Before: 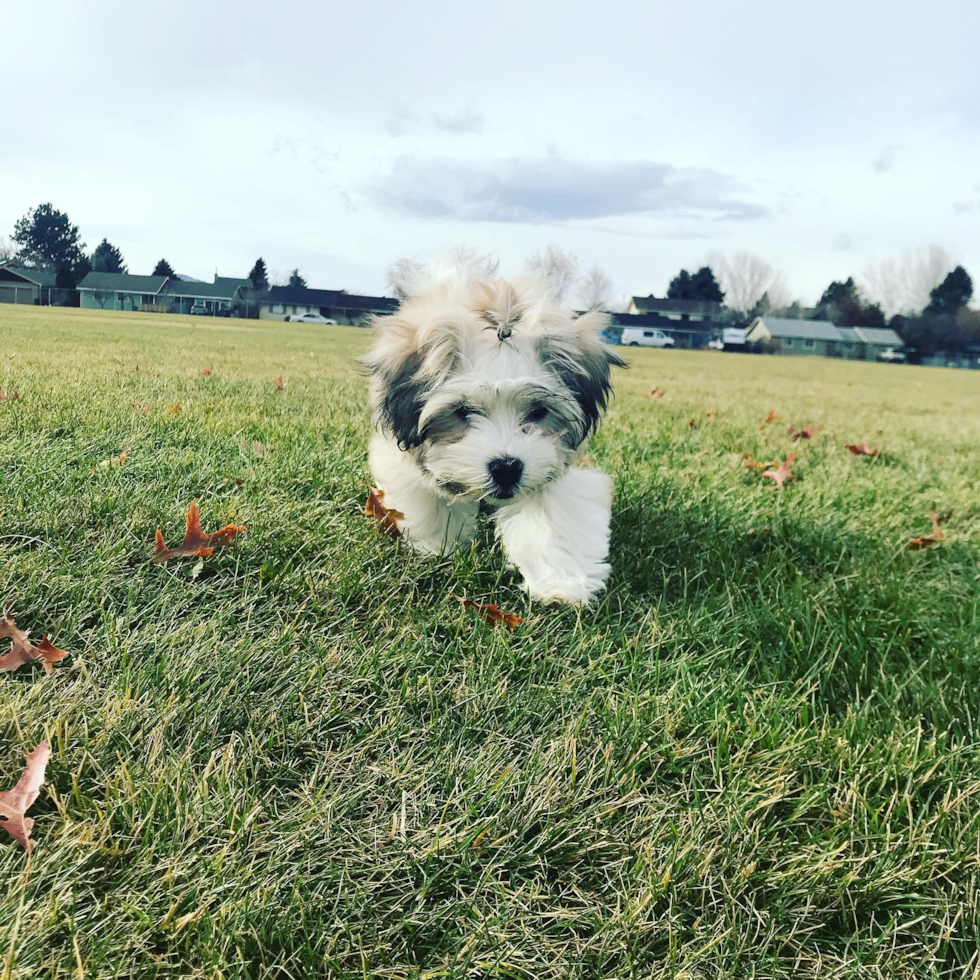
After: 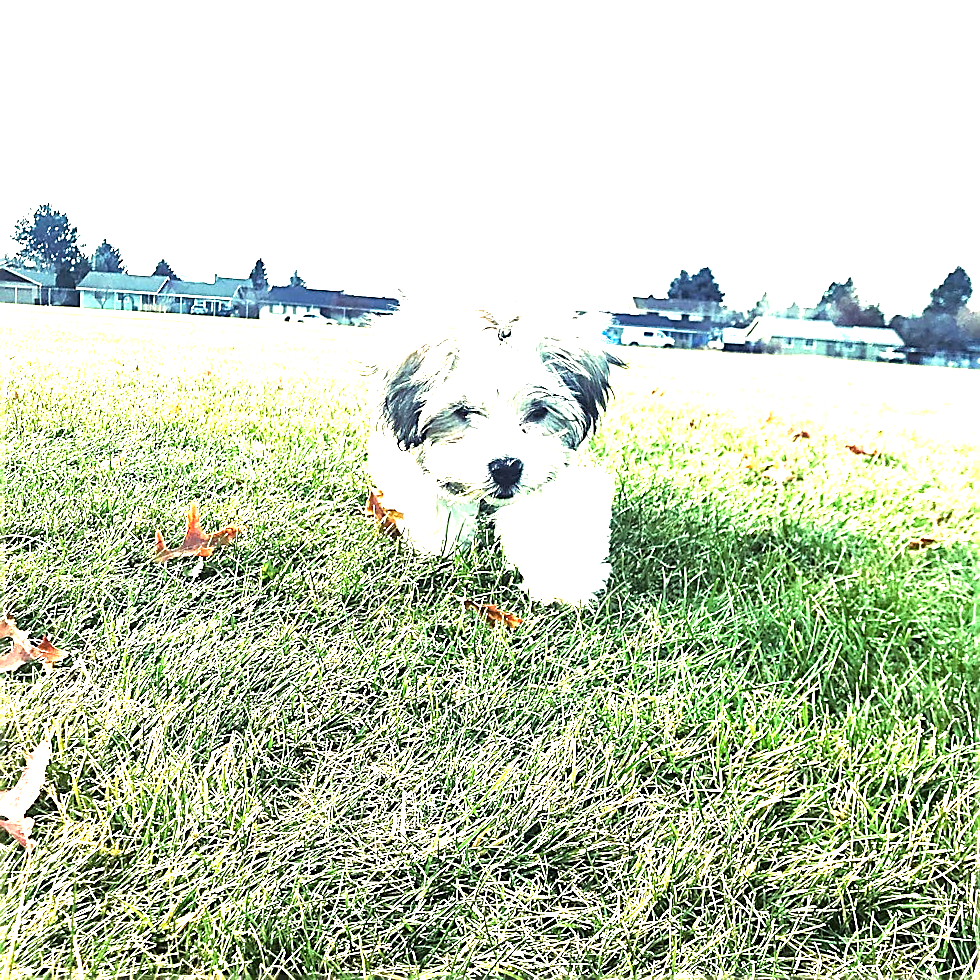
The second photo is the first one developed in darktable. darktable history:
tone equalizer: -8 EV -1.11 EV, -7 EV -0.995 EV, -6 EV -0.833 EV, -5 EV -0.573 EV, -3 EV 0.587 EV, -2 EV 0.883 EV, -1 EV 0.994 EV, +0 EV 1.08 EV
shadows and highlights: shadows 31.18, highlights 1.53, soften with gaussian
sharpen: radius 1.716, amount 1.301
exposure: black level correction 0, exposure 1.362 EV, compensate highlight preservation false
